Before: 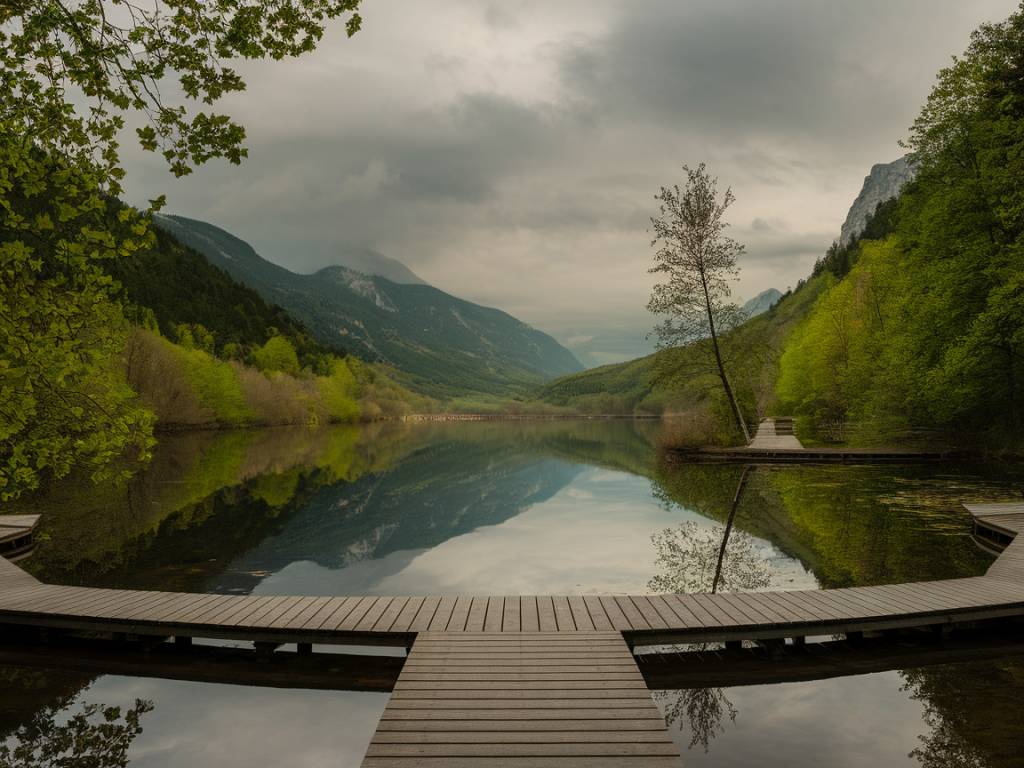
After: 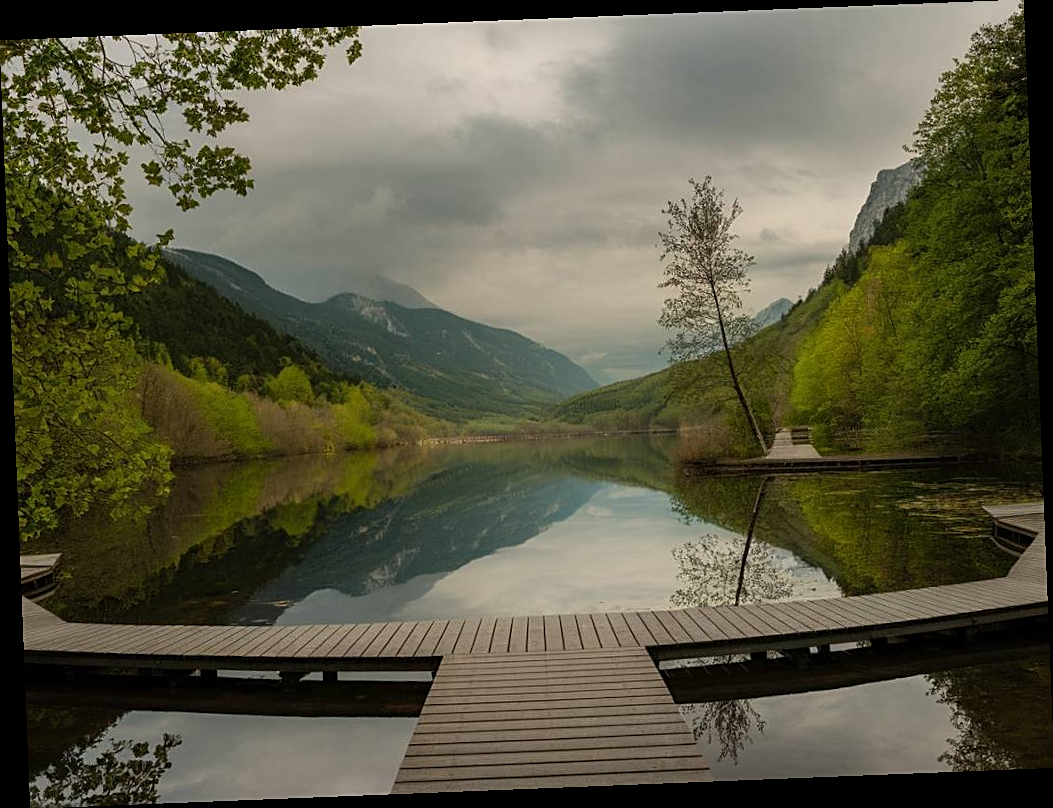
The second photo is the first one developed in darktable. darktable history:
rotate and perspective: rotation -2.29°, automatic cropping off
sharpen: on, module defaults
